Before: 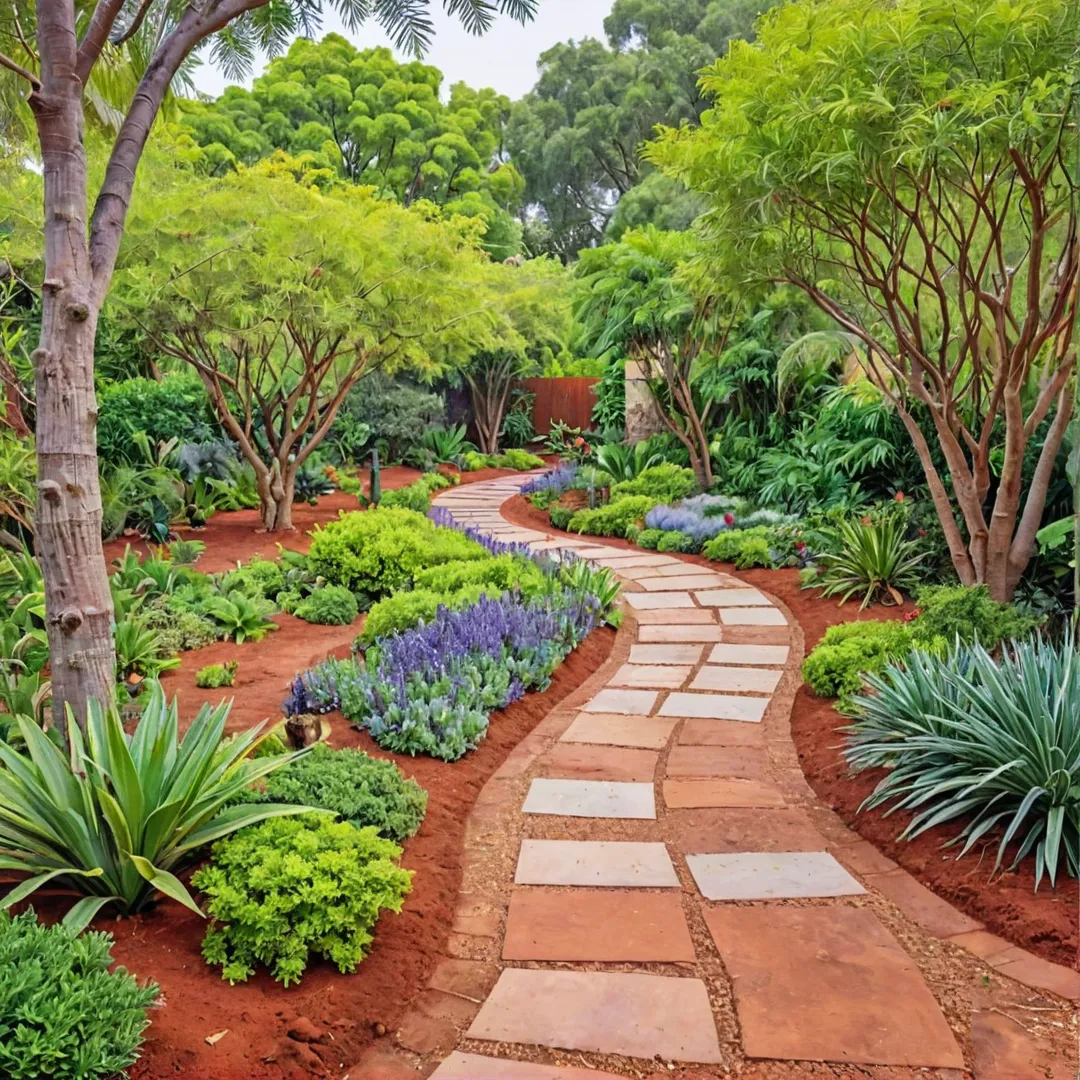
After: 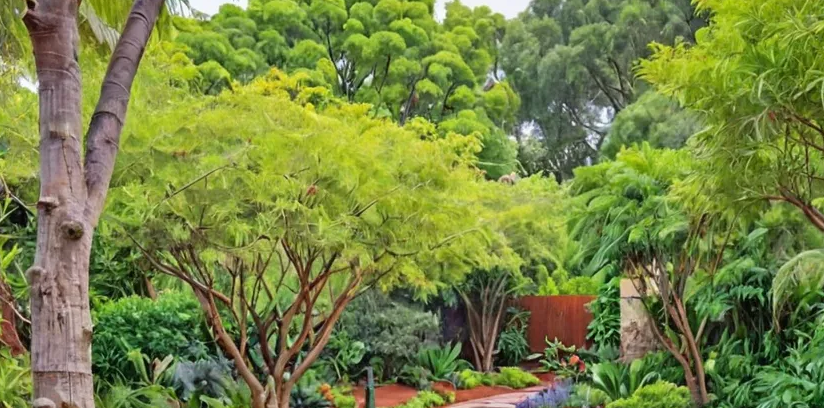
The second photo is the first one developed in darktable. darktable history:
crop: left 0.507%, top 7.641%, right 23.176%, bottom 54.348%
